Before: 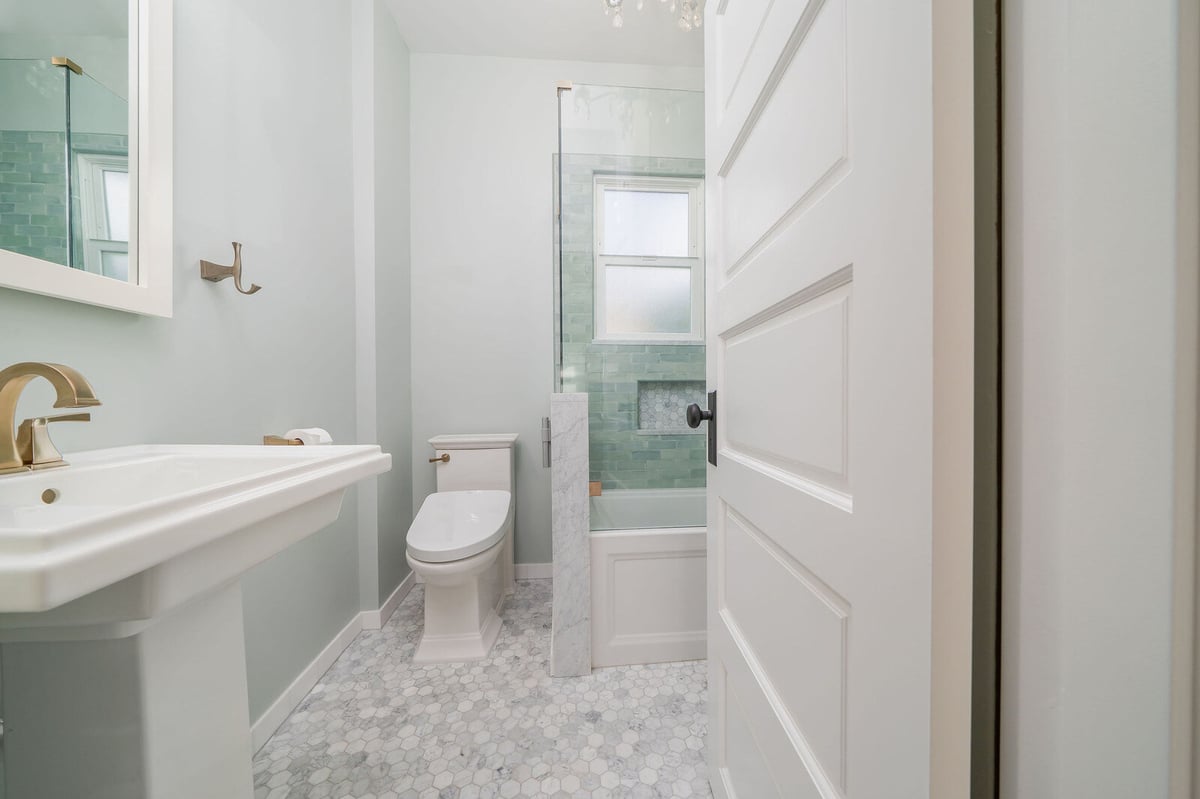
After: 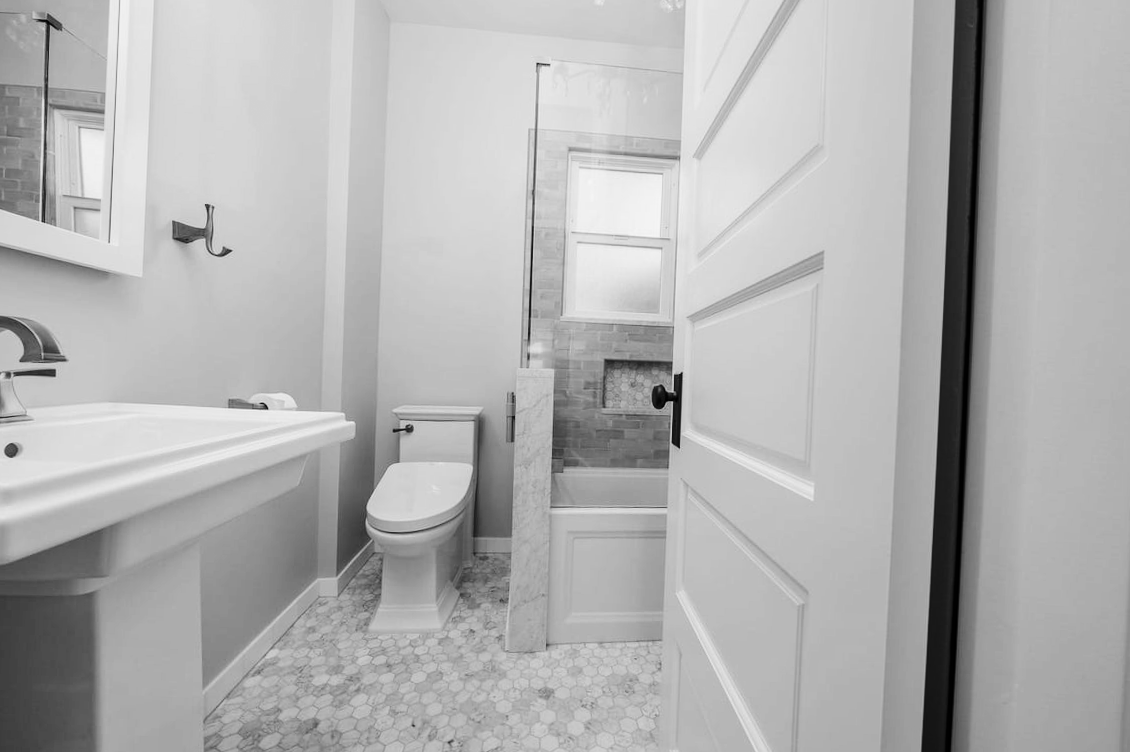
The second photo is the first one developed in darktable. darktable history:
contrast brightness saturation: contrast 0.21, brightness -0.11, saturation 0.21
base curve: curves: ch0 [(0, 0) (0.073, 0.04) (0.157, 0.139) (0.492, 0.492) (0.758, 0.758) (1, 1)], preserve colors none
crop and rotate: angle -2.38°
color calibration: output gray [0.267, 0.423, 0.261, 0], illuminant same as pipeline (D50), adaptation none (bypass)
